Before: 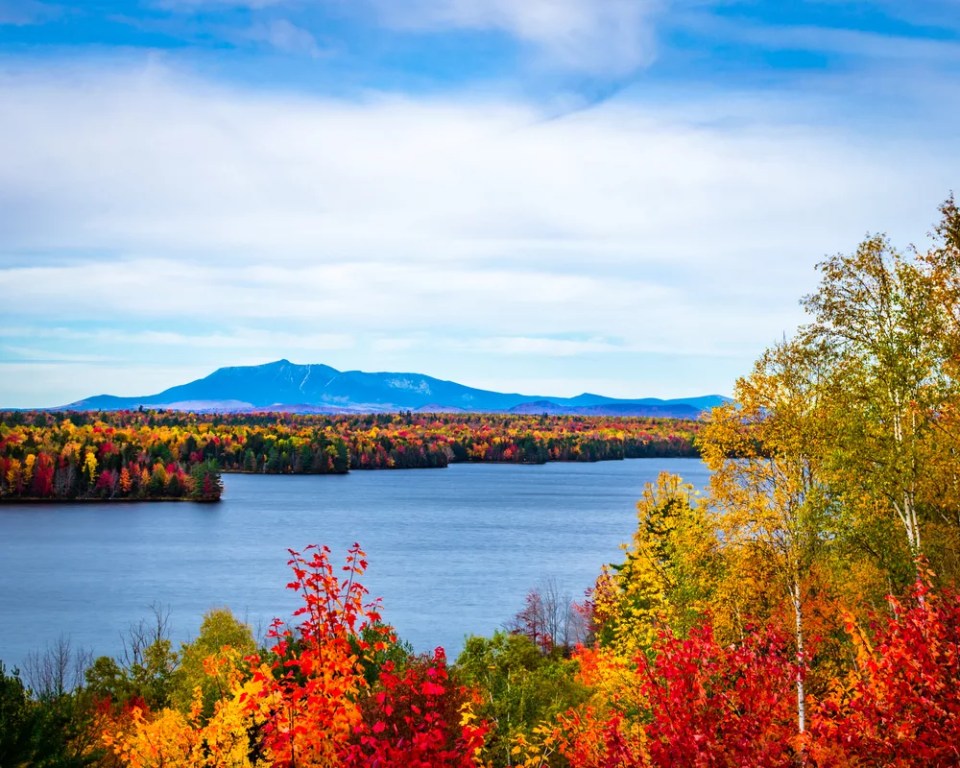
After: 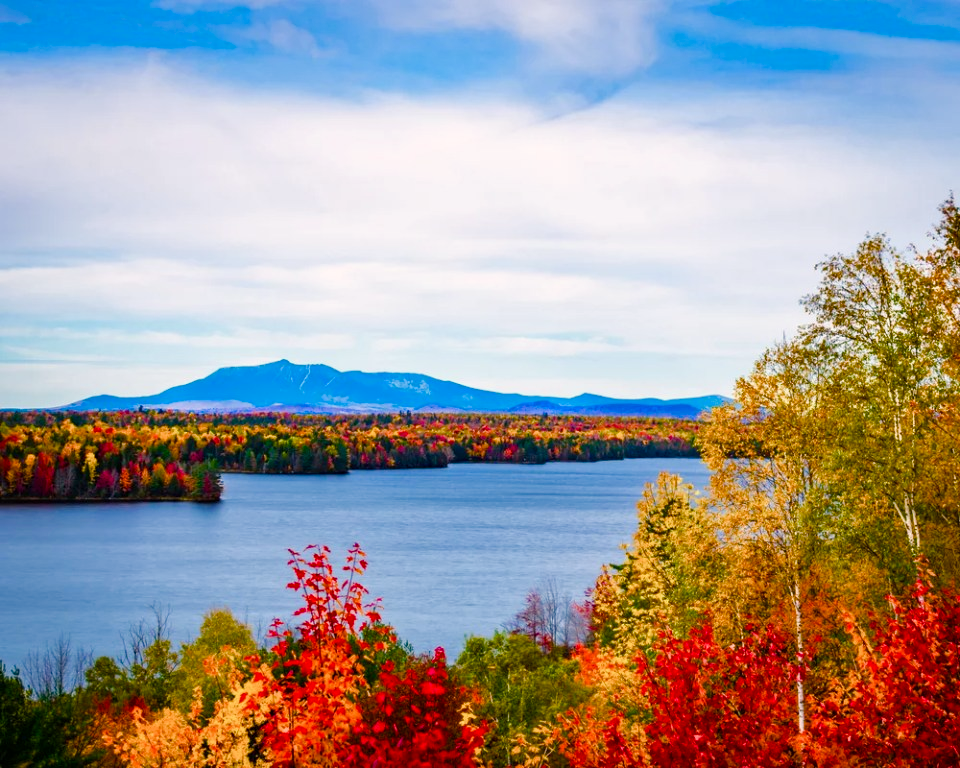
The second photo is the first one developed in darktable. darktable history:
color balance rgb: highlights gain › chroma 2.003%, highlights gain › hue 46.18°, perceptual saturation grading › global saturation 0.712%, perceptual saturation grading › highlights -29.047%, perceptual saturation grading › mid-tones 29.637%, perceptual saturation grading › shadows 59.536%, global vibrance 20%
